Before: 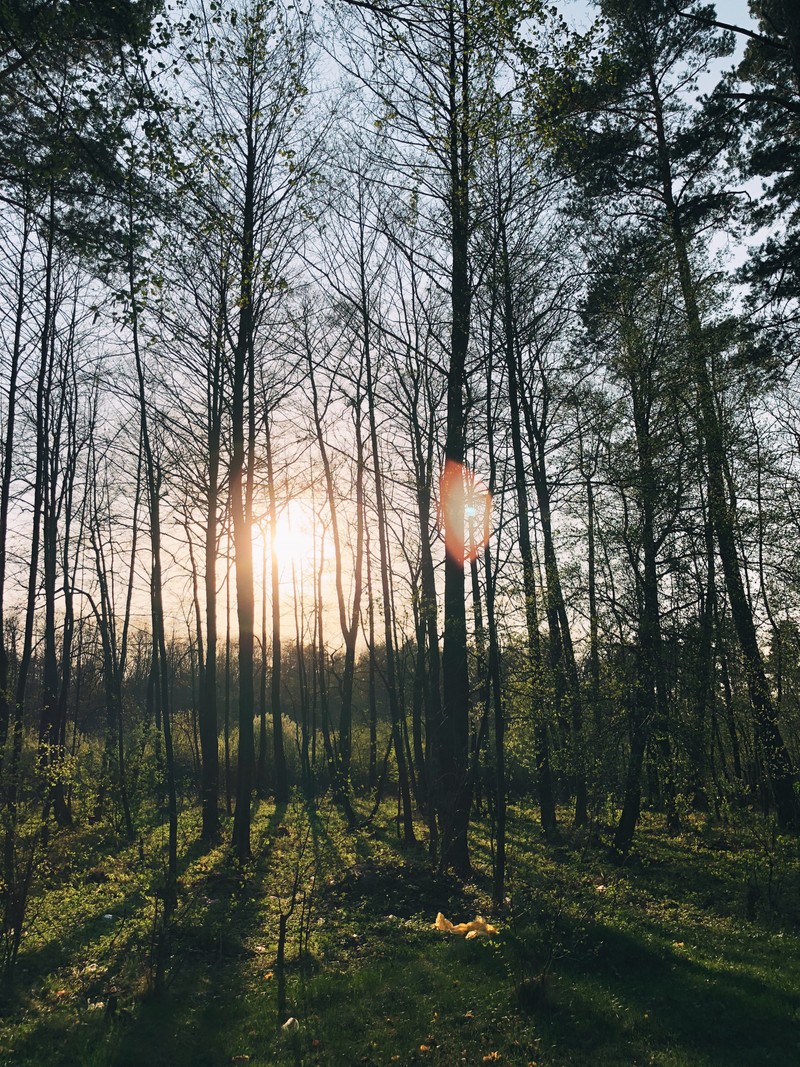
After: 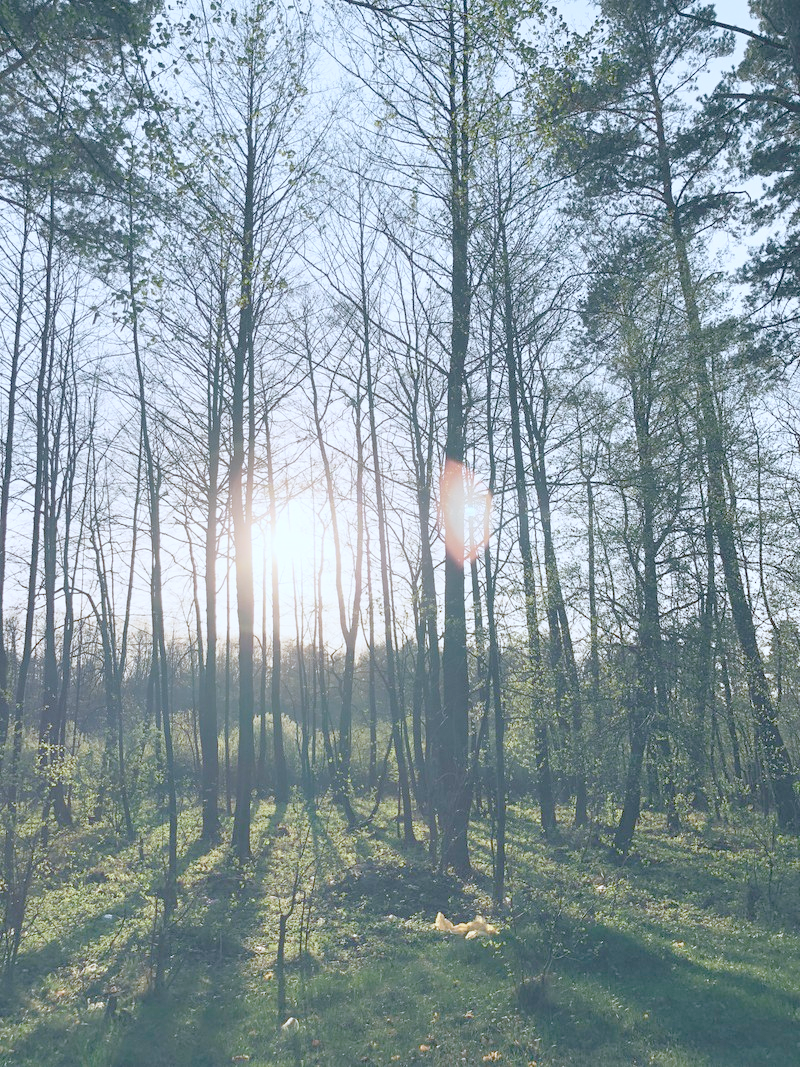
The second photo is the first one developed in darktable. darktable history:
highlight reconstruction: method clip highlights, iterations 1, diameter of reconstruction 64 px
color calibration: illuminant as shot in camera, x 0.369, y 0.376, temperature 4328.46 K, gamut compression 3
